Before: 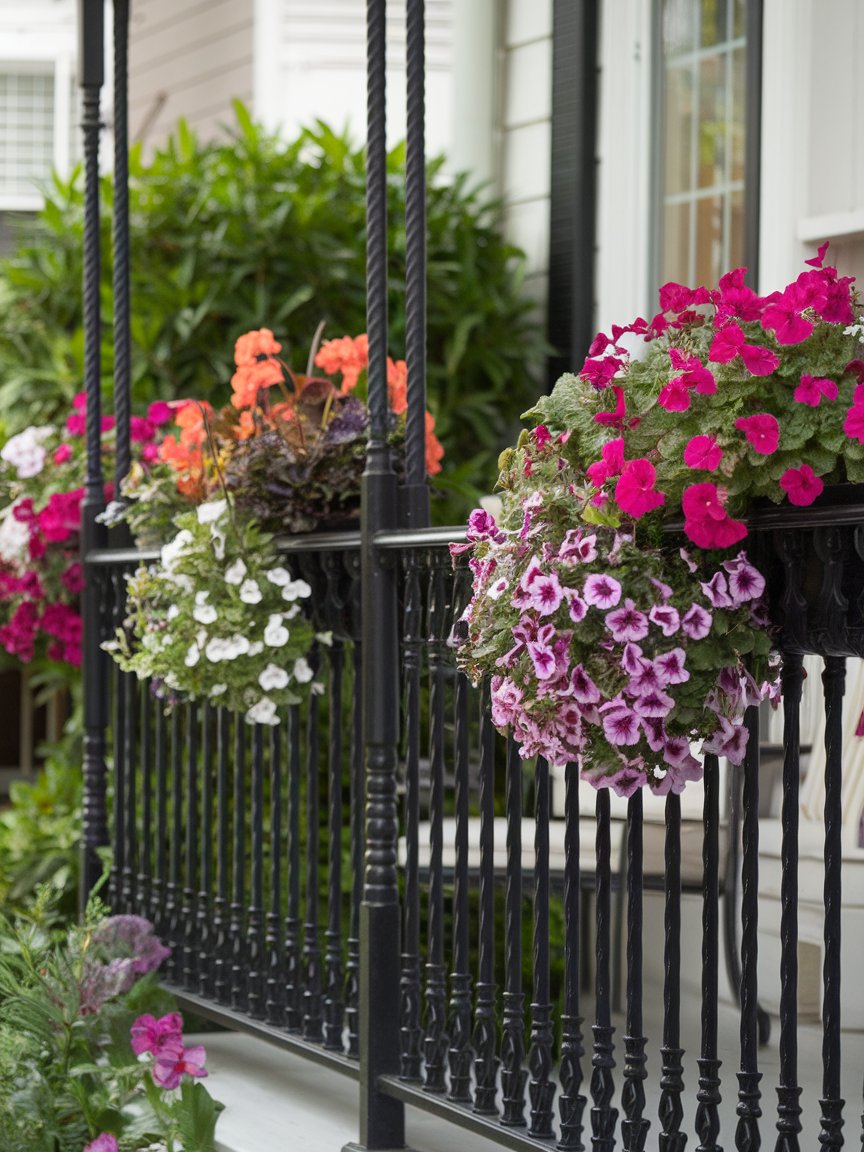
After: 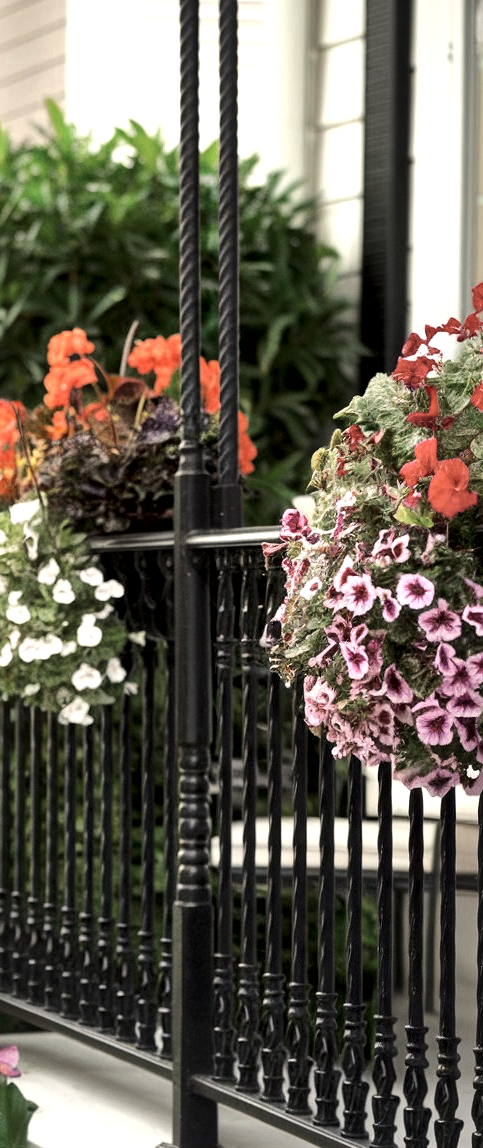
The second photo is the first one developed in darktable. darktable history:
crop: left 21.674%, right 22.086%
tone equalizer: -8 EV -0.75 EV, -7 EV -0.7 EV, -6 EV -0.6 EV, -5 EV -0.4 EV, -3 EV 0.4 EV, -2 EV 0.6 EV, -1 EV 0.7 EV, +0 EV 0.75 EV, edges refinement/feathering 500, mask exposure compensation -1.57 EV, preserve details no
local contrast: mode bilateral grid, contrast 20, coarseness 50, detail 171%, midtone range 0.2
color zones: curves: ch0 [(0, 0.5) (0.125, 0.4) (0.25, 0.5) (0.375, 0.4) (0.5, 0.4) (0.625, 0.35) (0.75, 0.35) (0.875, 0.5)]; ch1 [(0, 0.35) (0.125, 0.45) (0.25, 0.35) (0.375, 0.35) (0.5, 0.35) (0.625, 0.35) (0.75, 0.45) (0.875, 0.35)]; ch2 [(0, 0.6) (0.125, 0.5) (0.25, 0.5) (0.375, 0.6) (0.5, 0.6) (0.625, 0.5) (0.75, 0.5) (0.875, 0.5)]
white balance: red 1.045, blue 0.932
